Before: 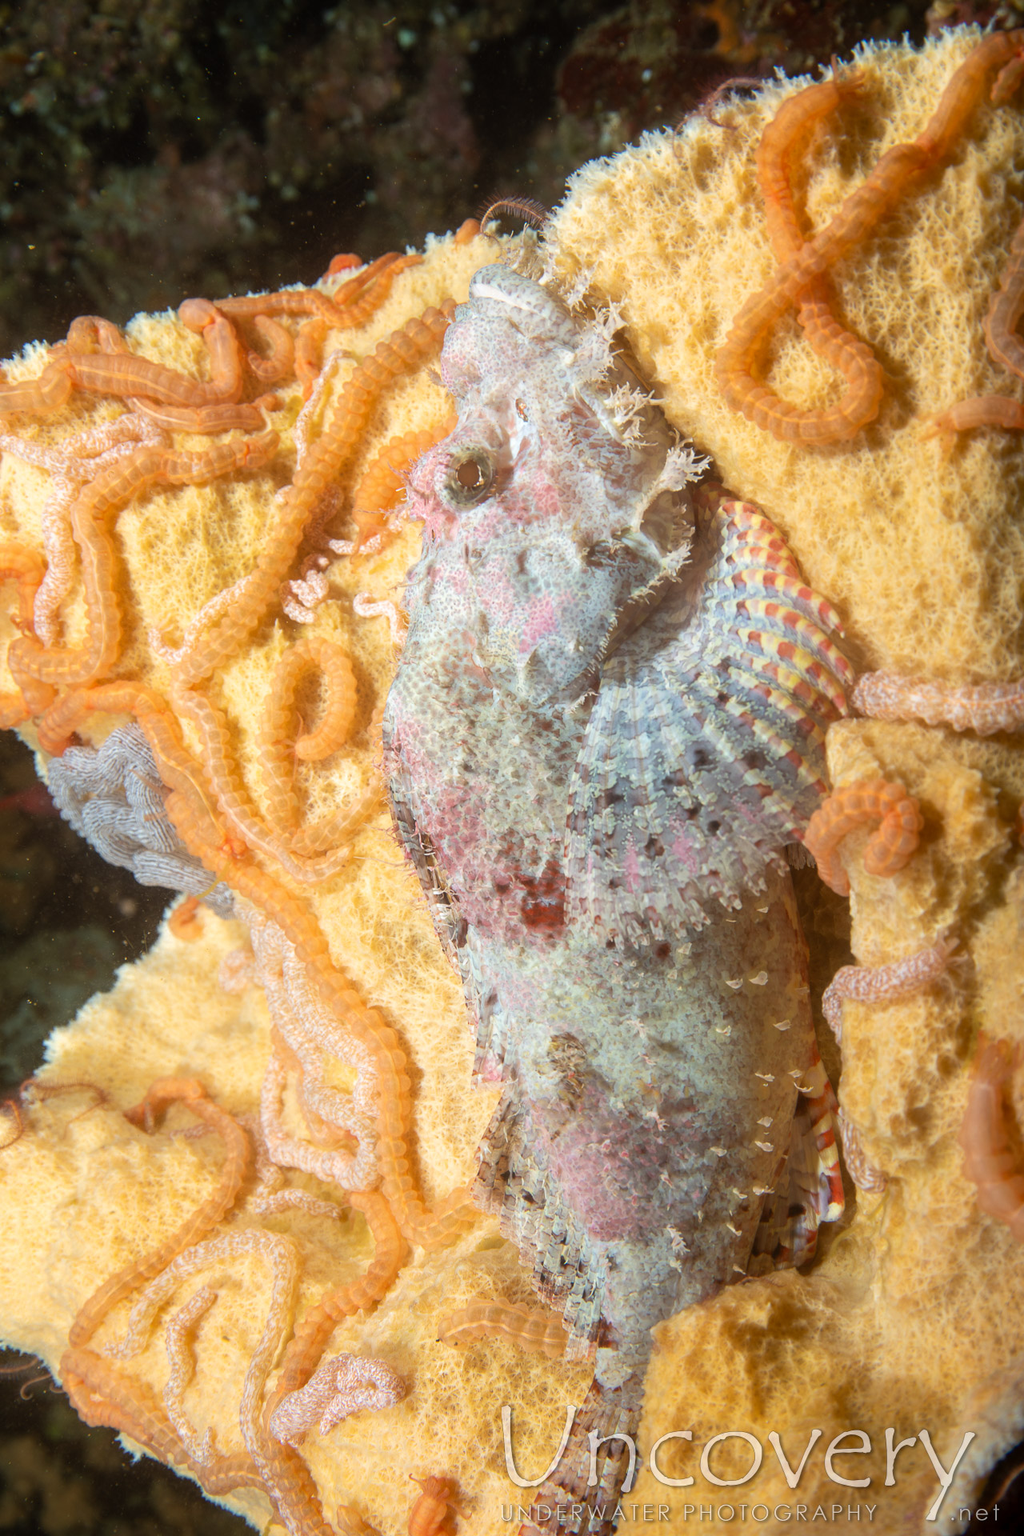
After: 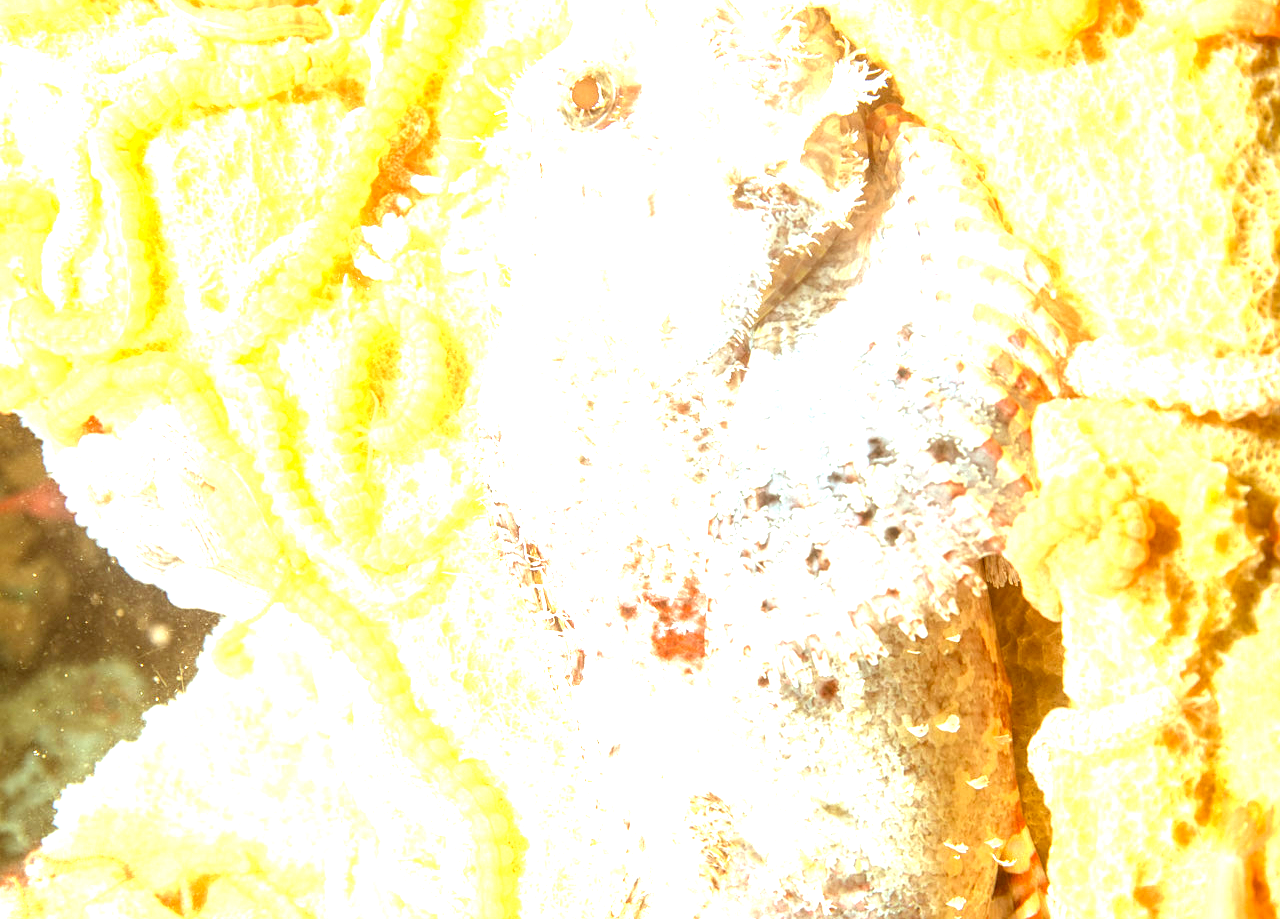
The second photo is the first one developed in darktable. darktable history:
exposure: exposure 2.278 EV, compensate highlight preservation false
sharpen: amount 0.202
color correction: highlights a* -5.33, highlights b* 9.8, shadows a* 9.52, shadows b* 24.88
crop and rotate: top 26.037%, bottom 26.054%
local contrast: detail 130%
